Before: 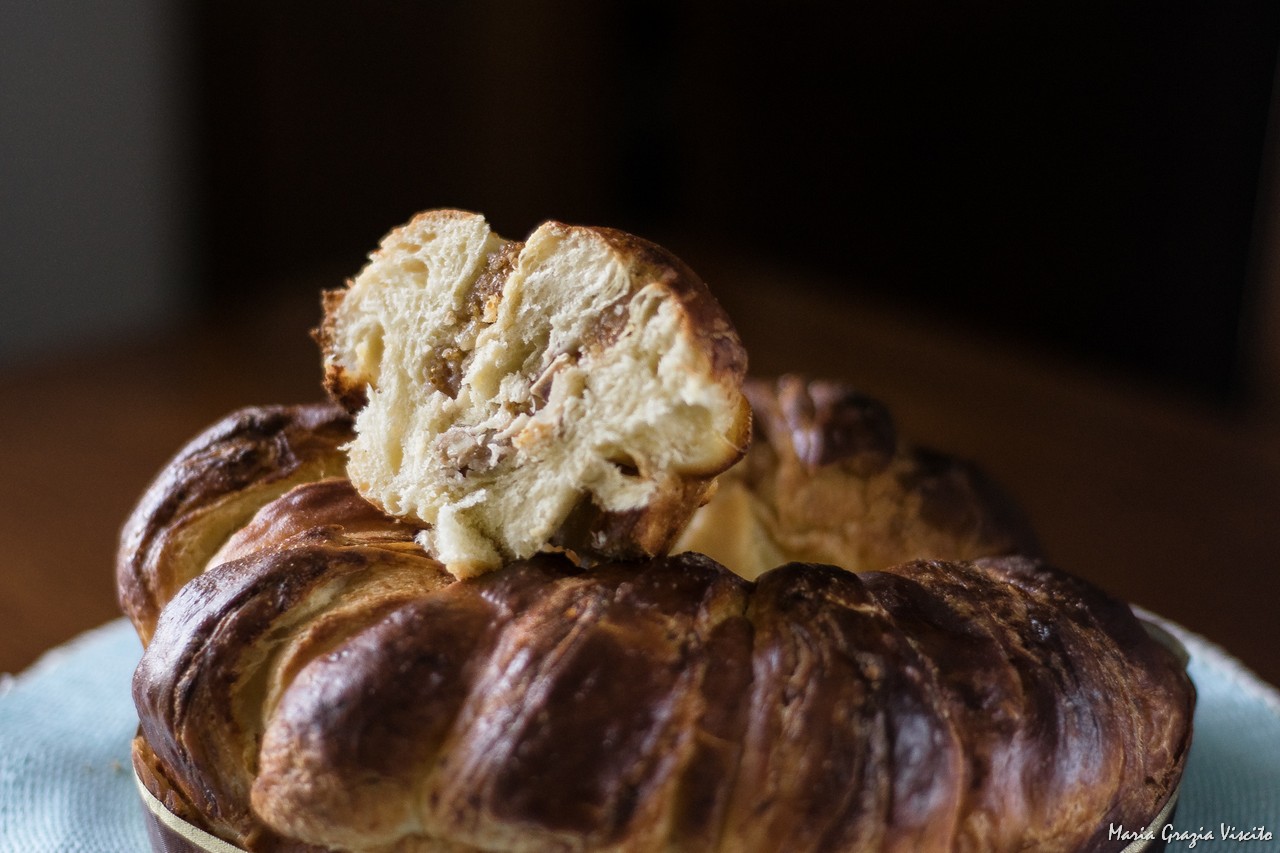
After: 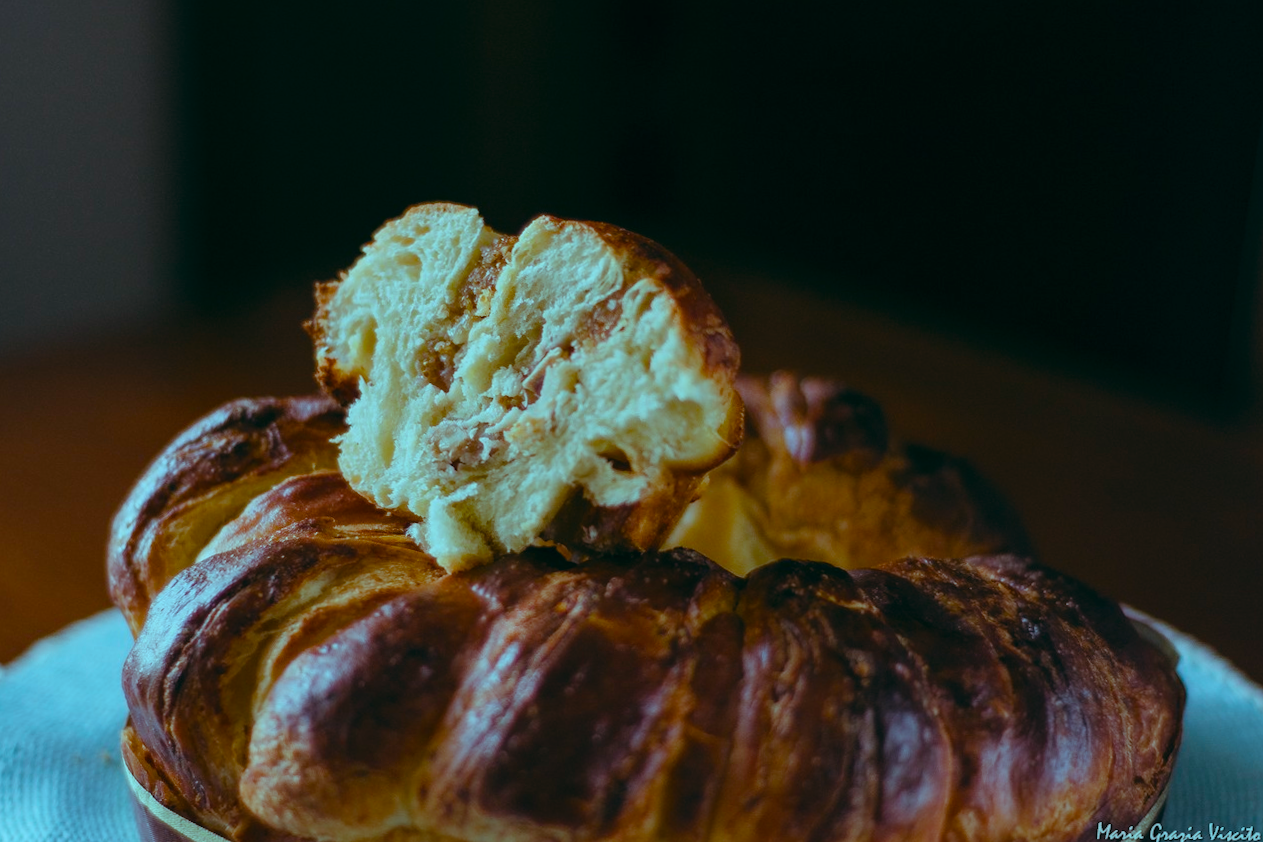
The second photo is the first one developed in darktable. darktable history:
crop and rotate: angle -0.5°
color zones: curves: ch1 [(0, 0.513) (0.143, 0.524) (0.286, 0.511) (0.429, 0.506) (0.571, 0.503) (0.714, 0.503) (0.857, 0.508) (1, 0.513)]
color balance rgb: shadows lift › luminance -7.7%, shadows lift › chroma 2.13%, shadows lift › hue 165.27°, power › luminance -7.77%, power › chroma 1.34%, power › hue 330.55°, highlights gain › luminance -33.33%, highlights gain › chroma 5.68%, highlights gain › hue 217.2°, global offset › luminance -0.33%, global offset › chroma 0.11%, global offset › hue 165.27°, perceptual saturation grading › global saturation 27.72%, perceptual saturation grading › highlights -25%, perceptual saturation grading › mid-tones 25%, perceptual saturation grading › shadows 50%
exposure: black level correction -0.008, exposure 0.067 EV, compensate highlight preservation false
